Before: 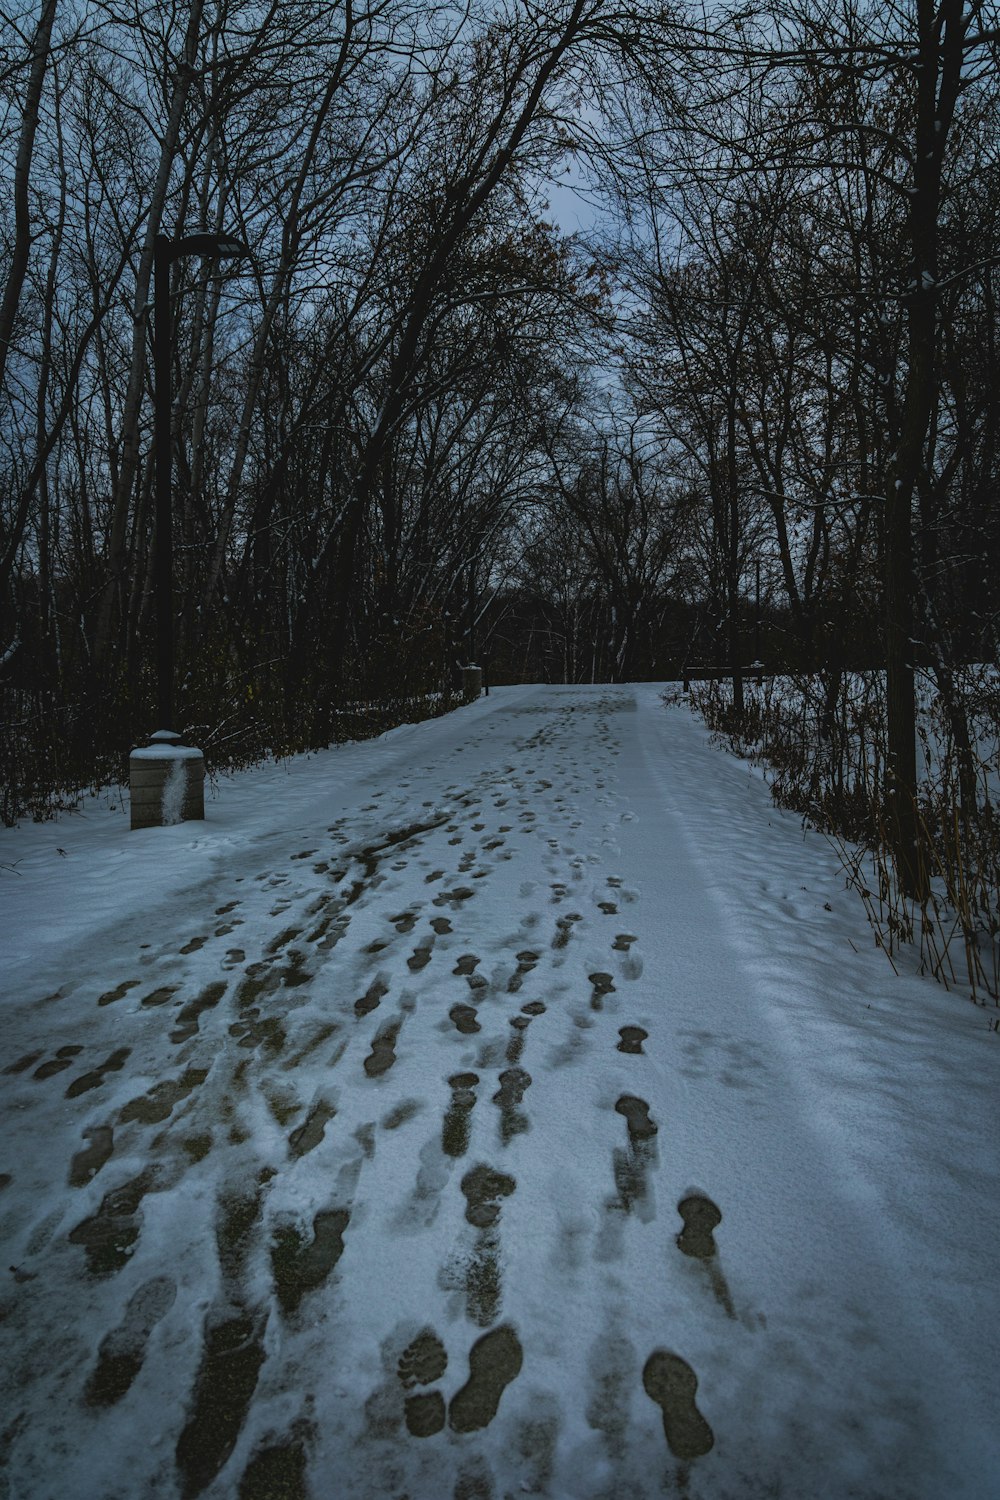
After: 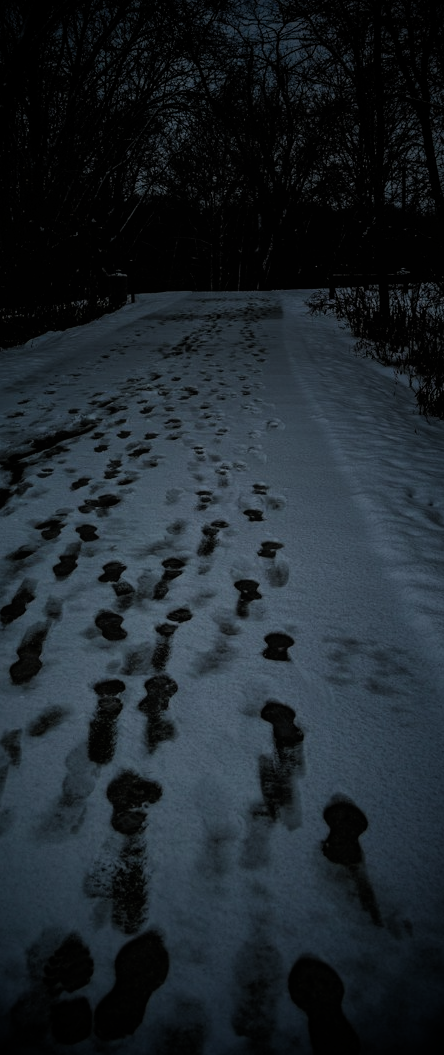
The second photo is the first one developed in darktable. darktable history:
exposure: black level correction -0.016, exposure -1.018 EV, compensate highlight preservation false
filmic rgb: black relative exposure -5 EV, hardness 2.88, contrast 1.3, highlights saturation mix -30%
vignetting: fall-off start 15.9%, fall-off radius 100%, brightness -1, saturation 0.5, width/height ratio 0.719
crop: left 35.432%, top 26.233%, right 20.145%, bottom 3.432%
